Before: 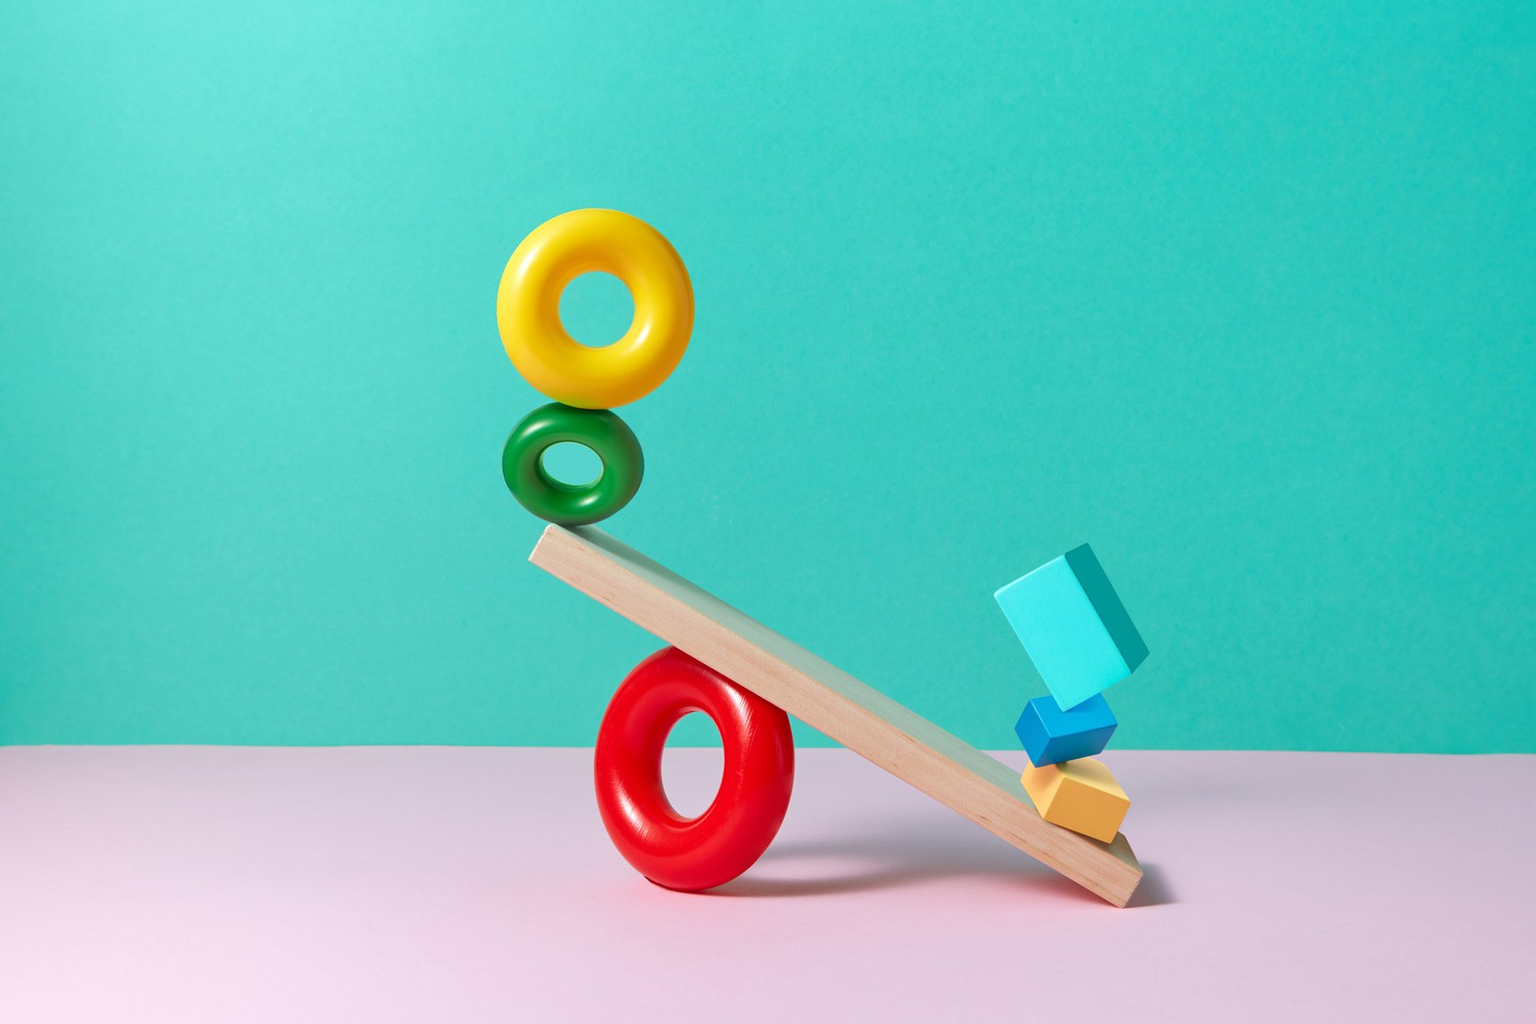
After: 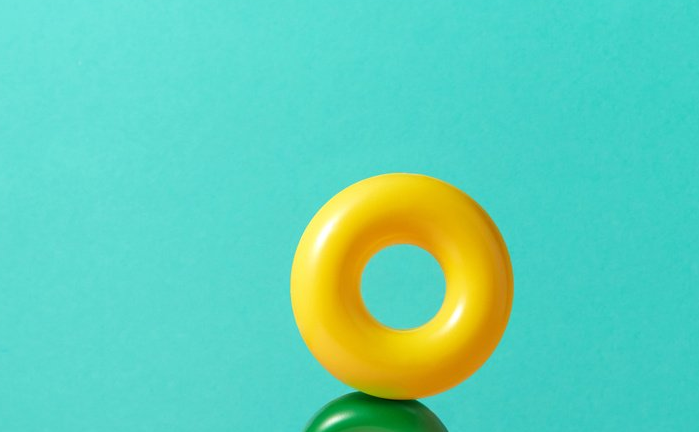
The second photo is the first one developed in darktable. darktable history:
crop: left 15.613%, top 5.441%, right 43.996%, bottom 57.087%
